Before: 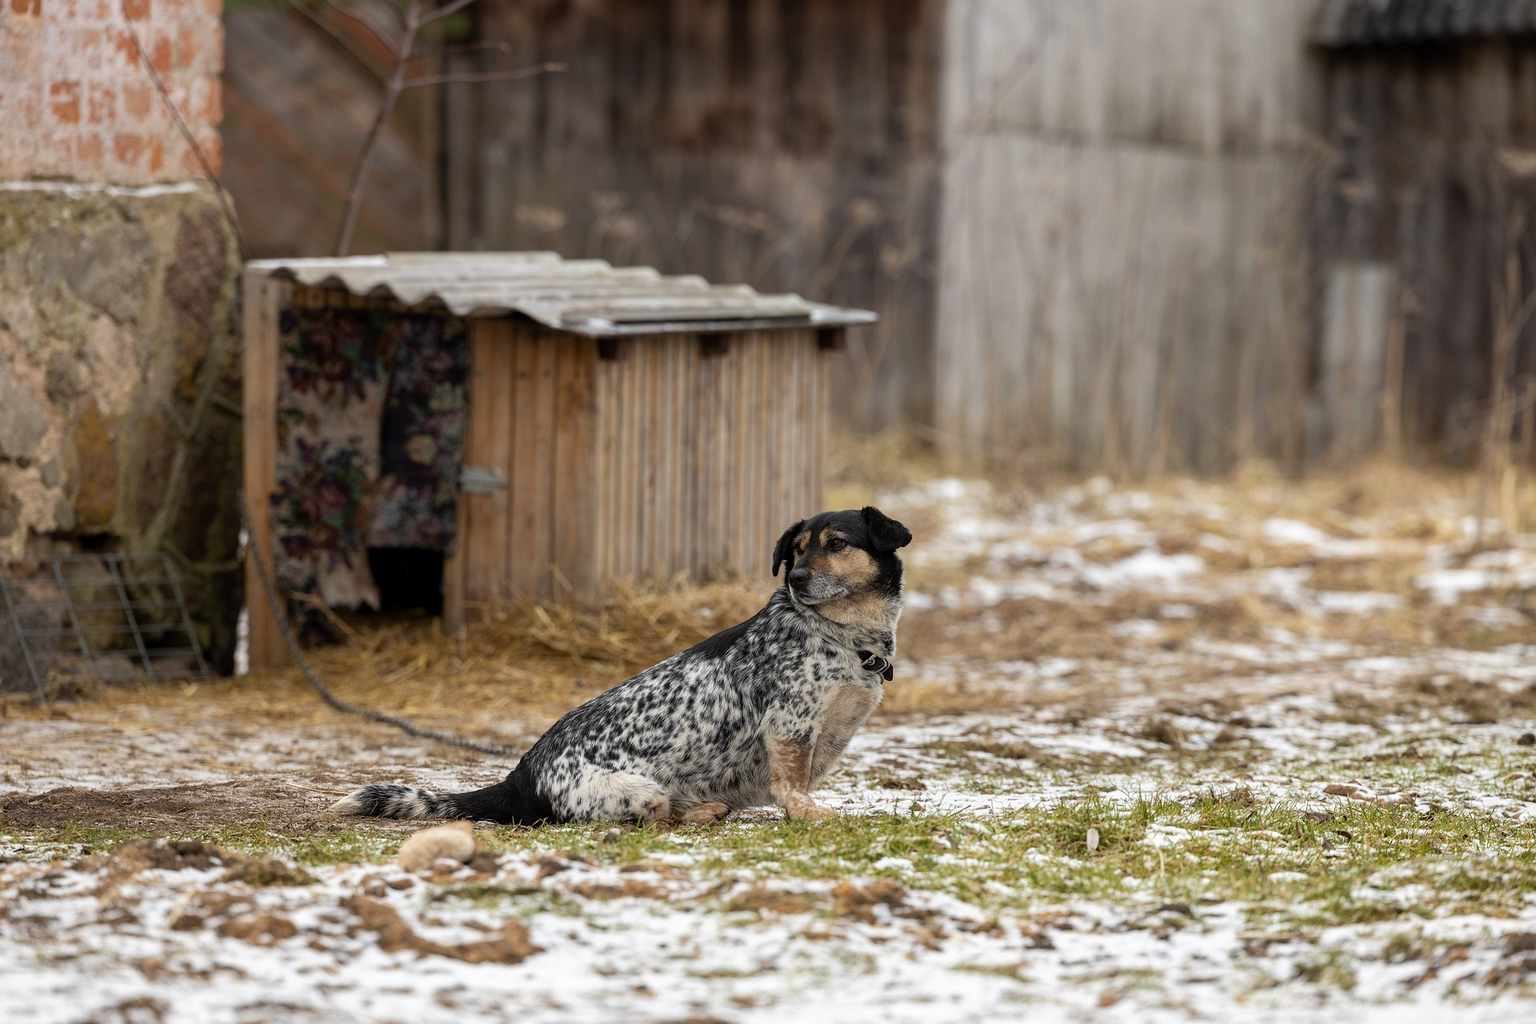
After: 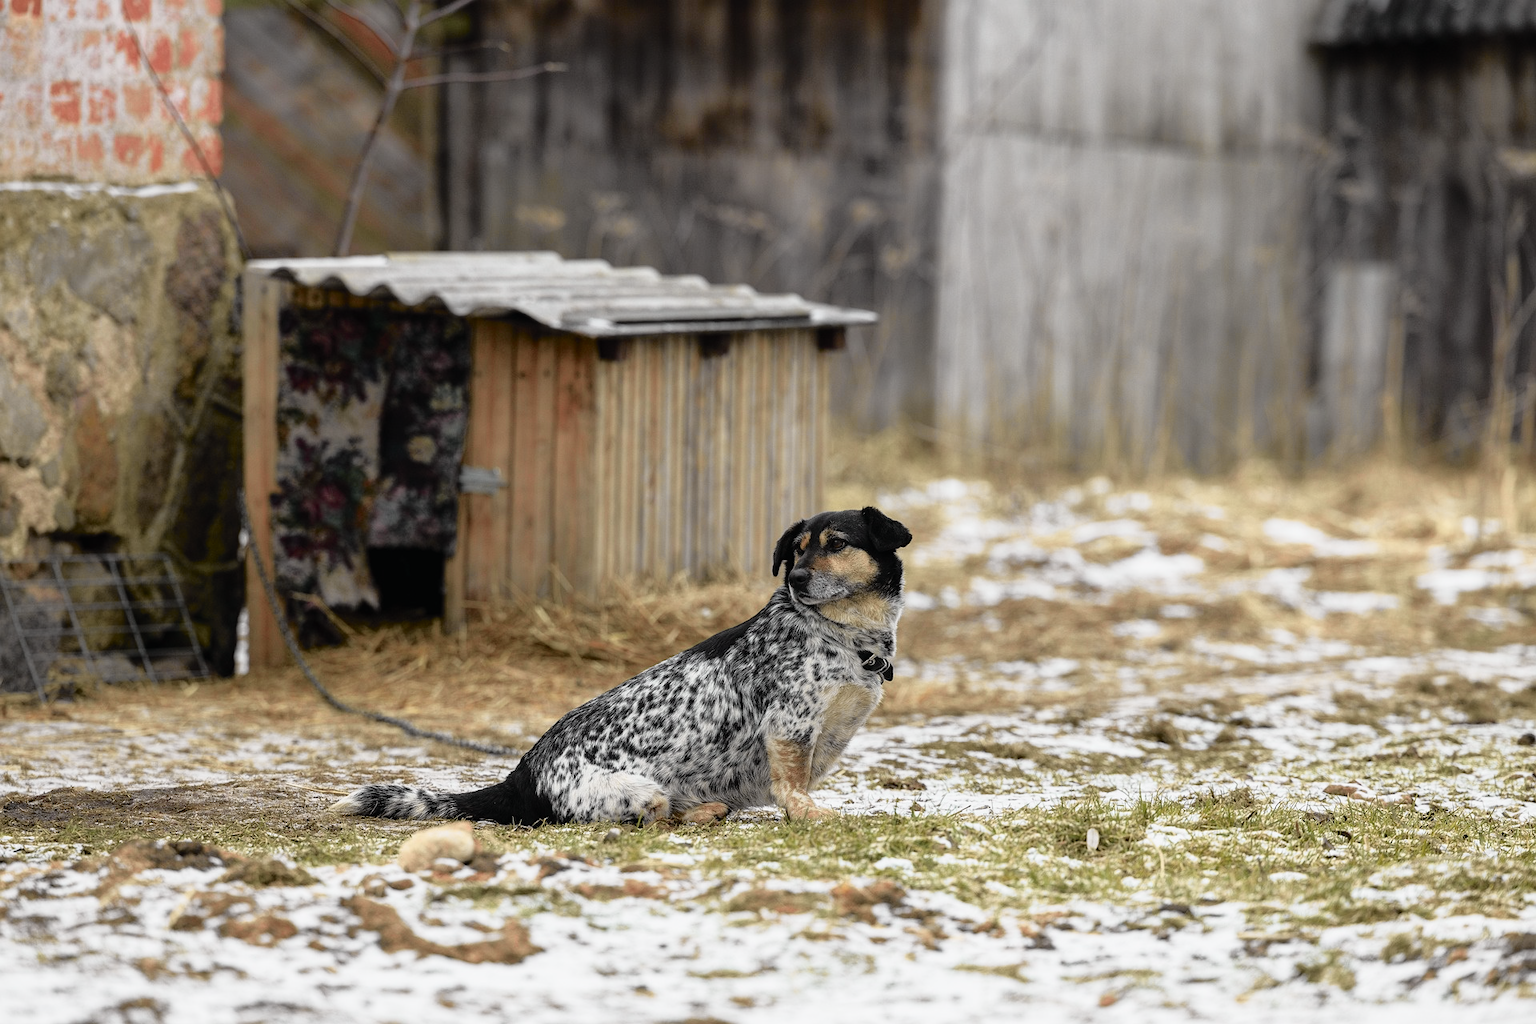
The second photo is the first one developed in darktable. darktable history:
tone curve: curves: ch0 [(0, 0.009) (0.105, 0.08) (0.195, 0.18) (0.283, 0.316) (0.384, 0.434) (0.485, 0.531) (0.638, 0.69) (0.81, 0.872) (1, 0.977)]; ch1 [(0, 0) (0.161, 0.092) (0.35, 0.33) (0.379, 0.401) (0.456, 0.469) (0.502, 0.5) (0.525, 0.514) (0.586, 0.617) (0.635, 0.655) (1, 1)]; ch2 [(0, 0) (0.371, 0.362) (0.437, 0.437) (0.48, 0.49) (0.53, 0.515) (0.56, 0.571) (0.622, 0.606) (1, 1)], color space Lab, independent channels, preserve colors none
